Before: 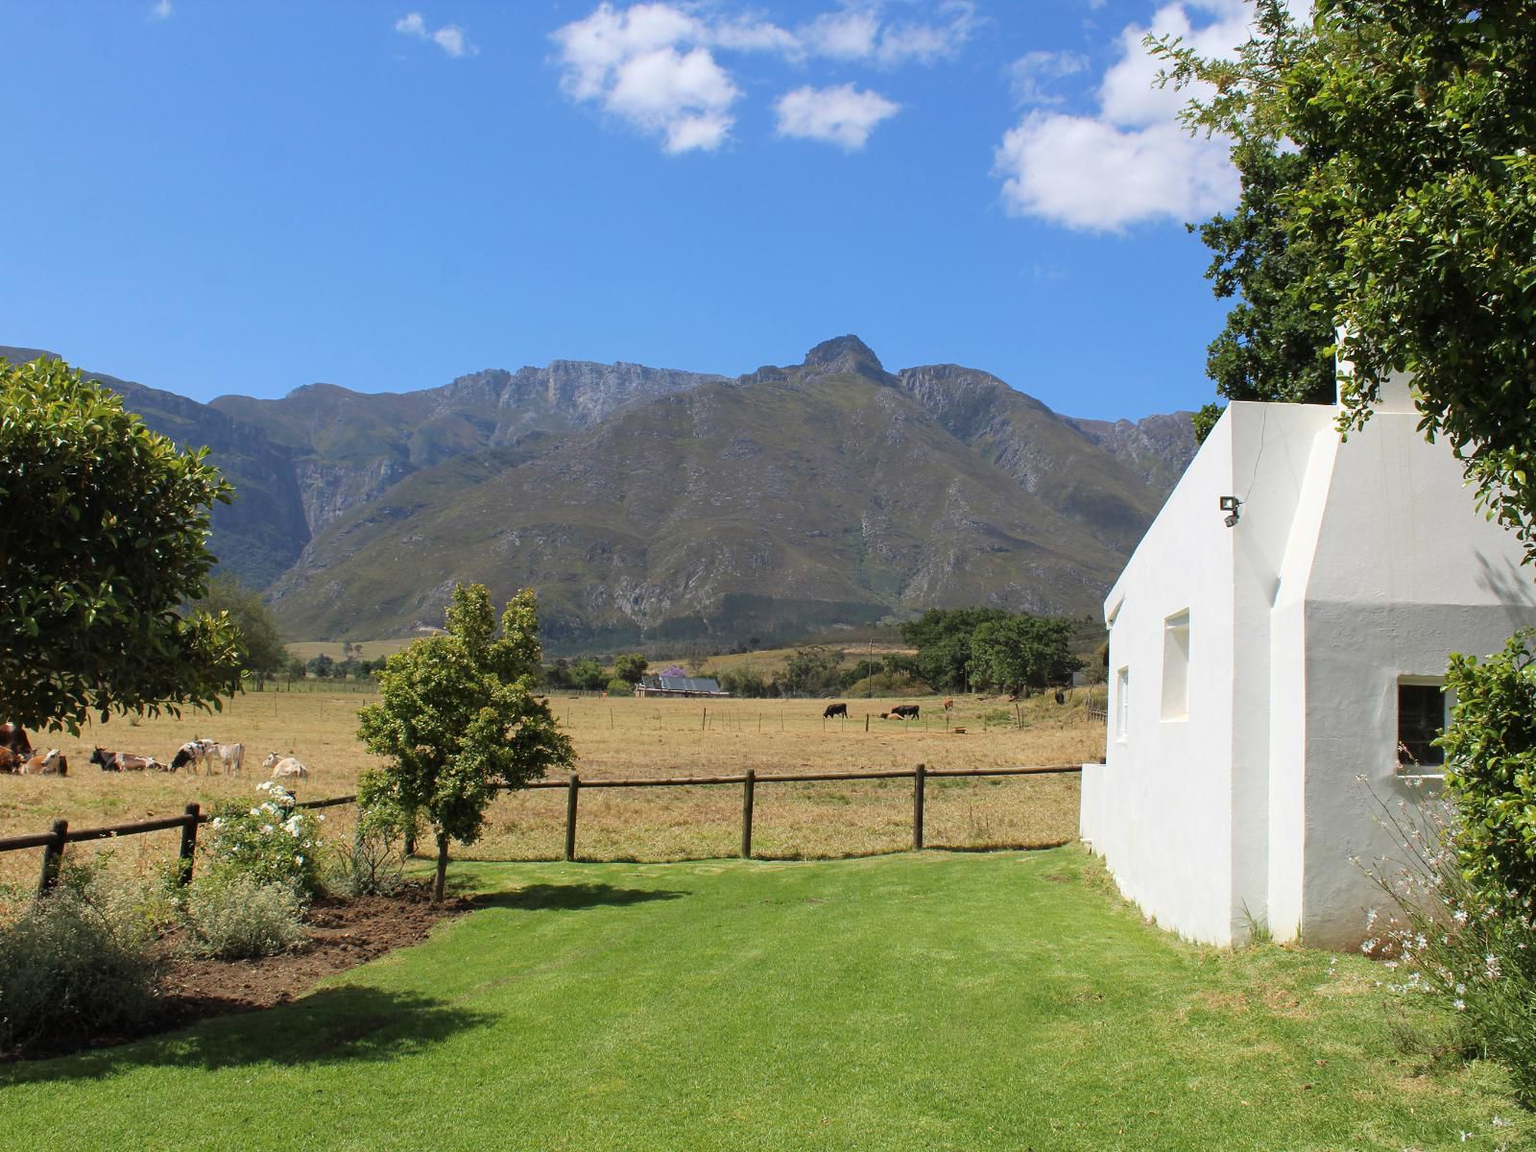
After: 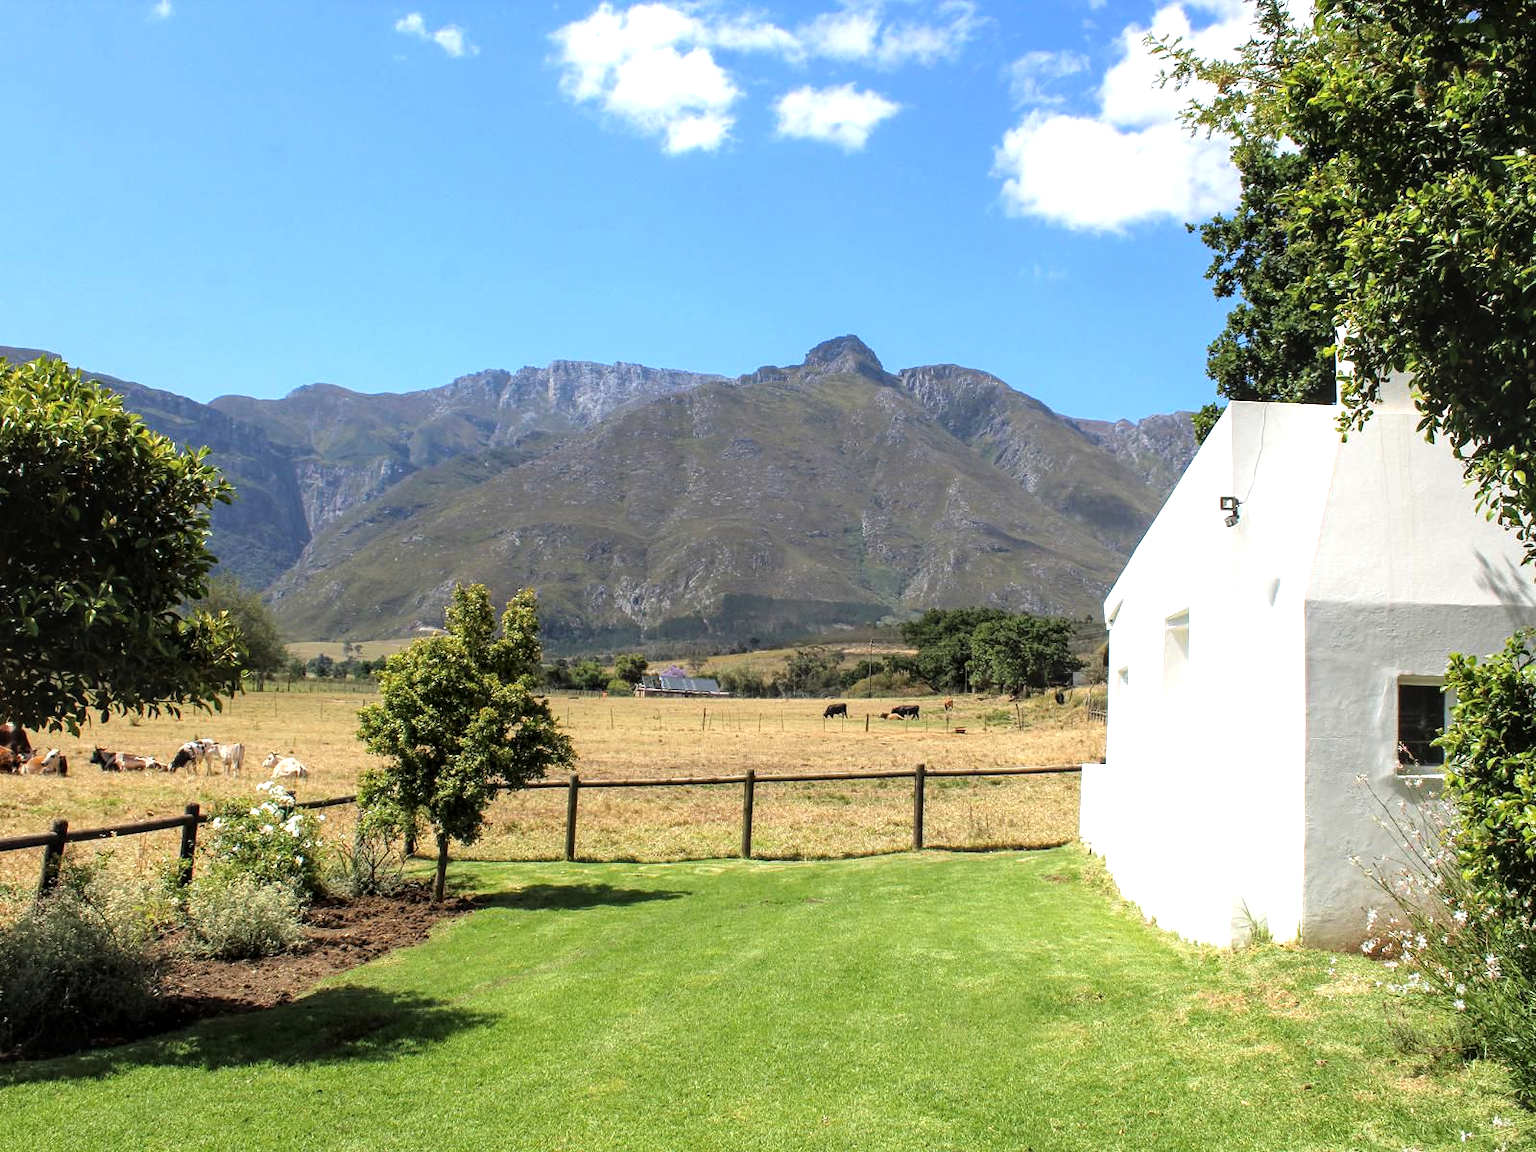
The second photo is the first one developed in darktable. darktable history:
local contrast: on, module defaults
tone equalizer: -8 EV -0.735 EV, -7 EV -0.722 EV, -6 EV -0.583 EV, -5 EV -0.424 EV, -3 EV 0.398 EV, -2 EV 0.6 EV, -1 EV 0.688 EV, +0 EV 0.775 EV
